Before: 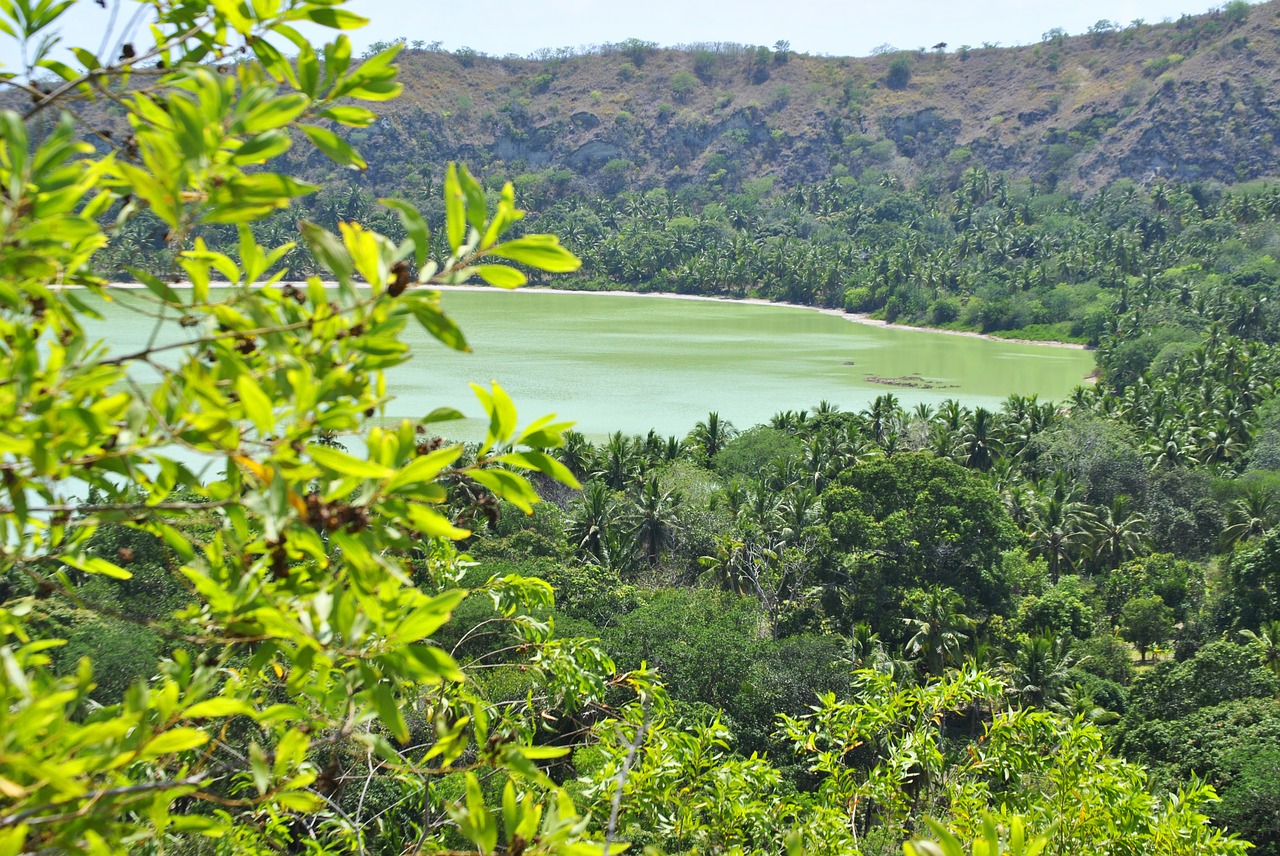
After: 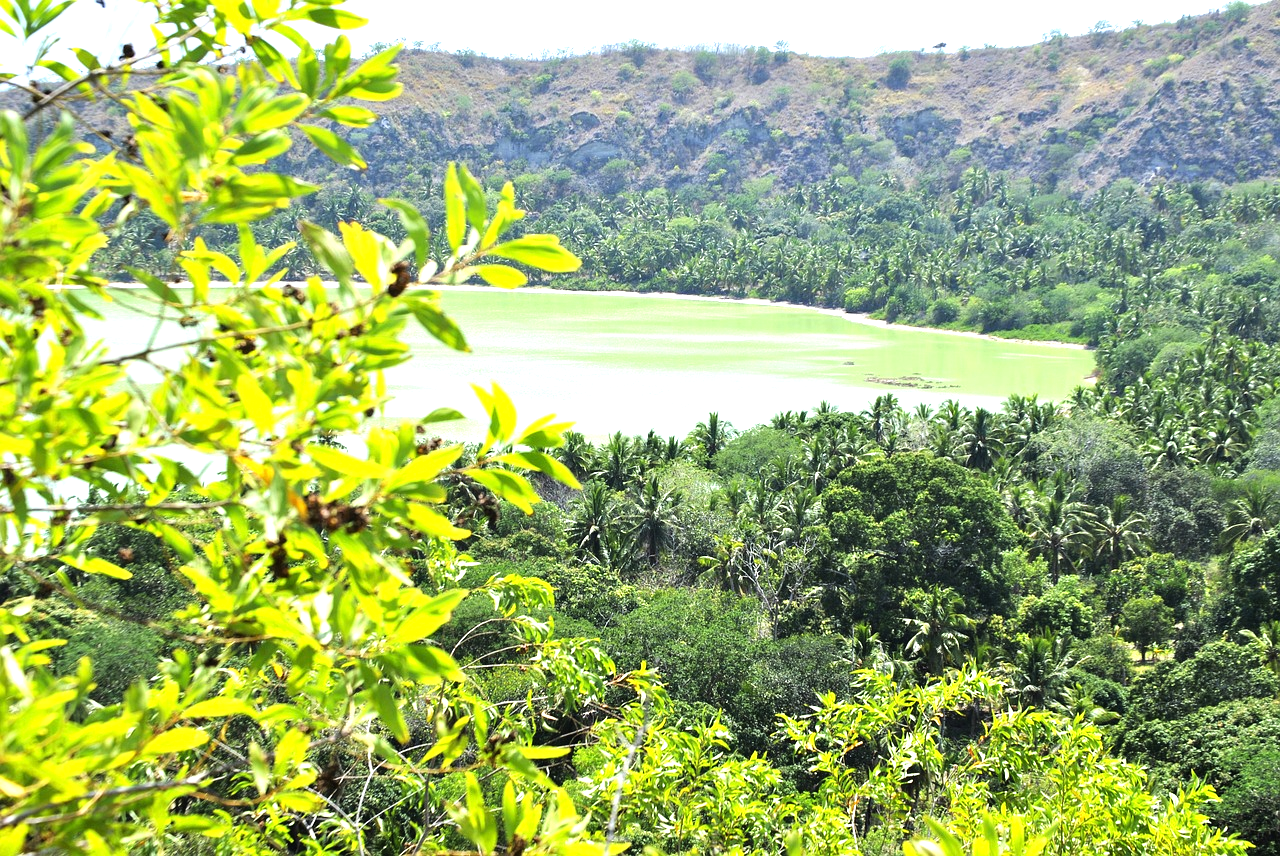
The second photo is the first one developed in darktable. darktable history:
tone equalizer: -8 EV -1.06 EV, -7 EV -1.03 EV, -6 EV -0.838 EV, -5 EV -0.552 EV, -3 EV 0.576 EV, -2 EV 0.892 EV, -1 EV 1 EV, +0 EV 1.08 EV, mask exposure compensation -0.514 EV
